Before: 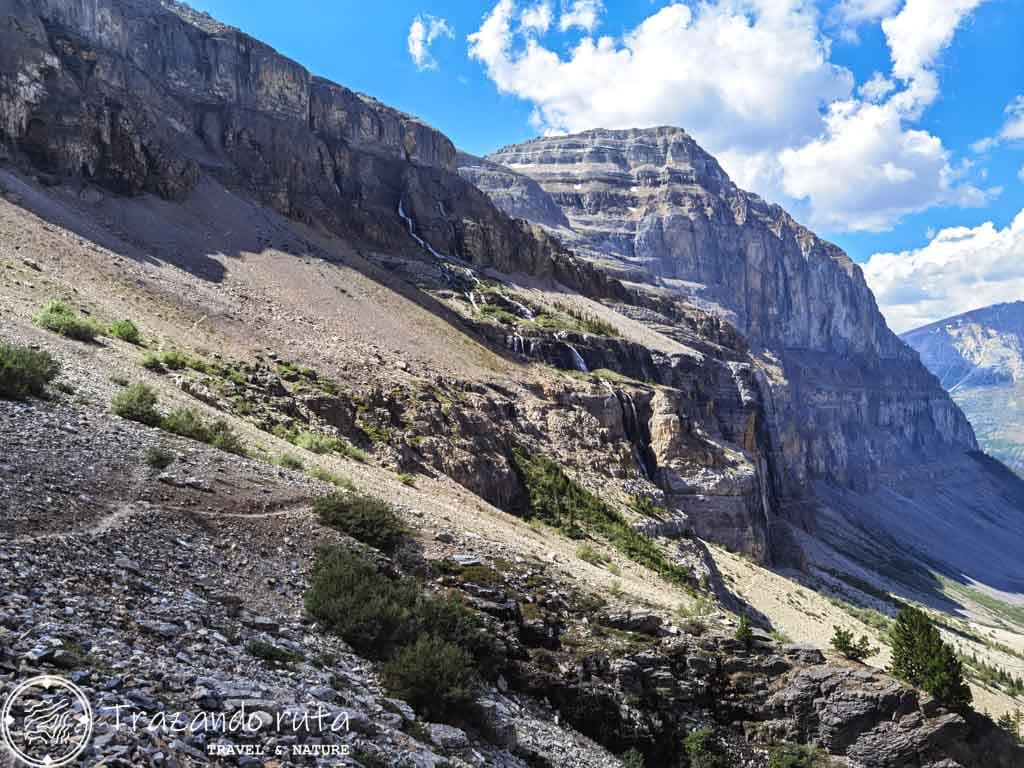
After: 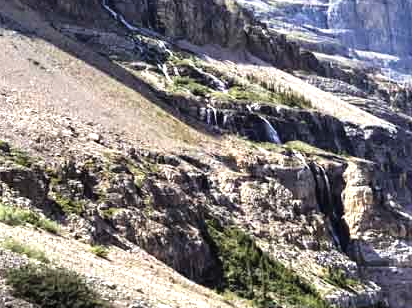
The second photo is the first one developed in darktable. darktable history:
tone equalizer: -8 EV -0.79 EV, -7 EV -0.735 EV, -6 EV -0.561 EV, -5 EV -0.399 EV, -3 EV 0.376 EV, -2 EV 0.6 EV, -1 EV 0.674 EV, +0 EV 0.774 EV
crop: left 30.03%, top 29.779%, right 29.664%, bottom 29.999%
